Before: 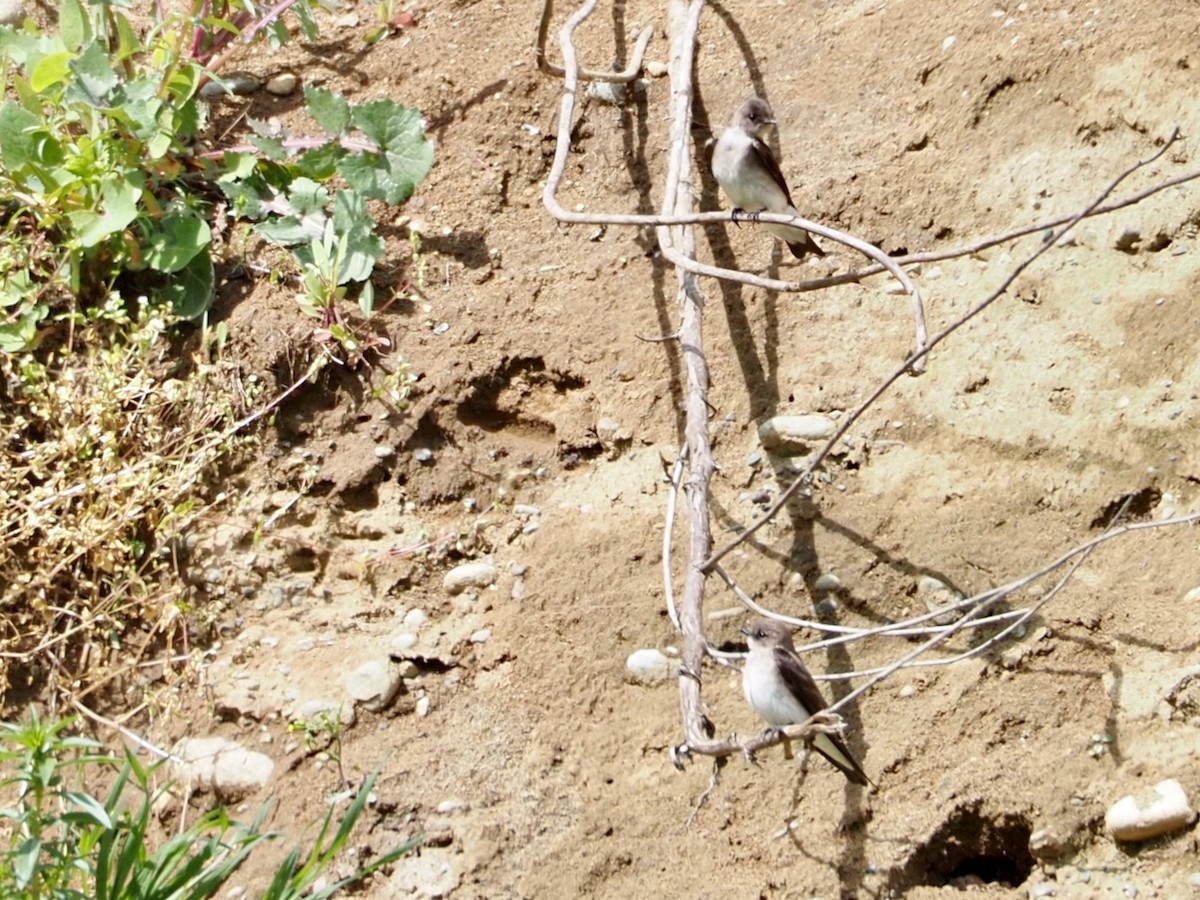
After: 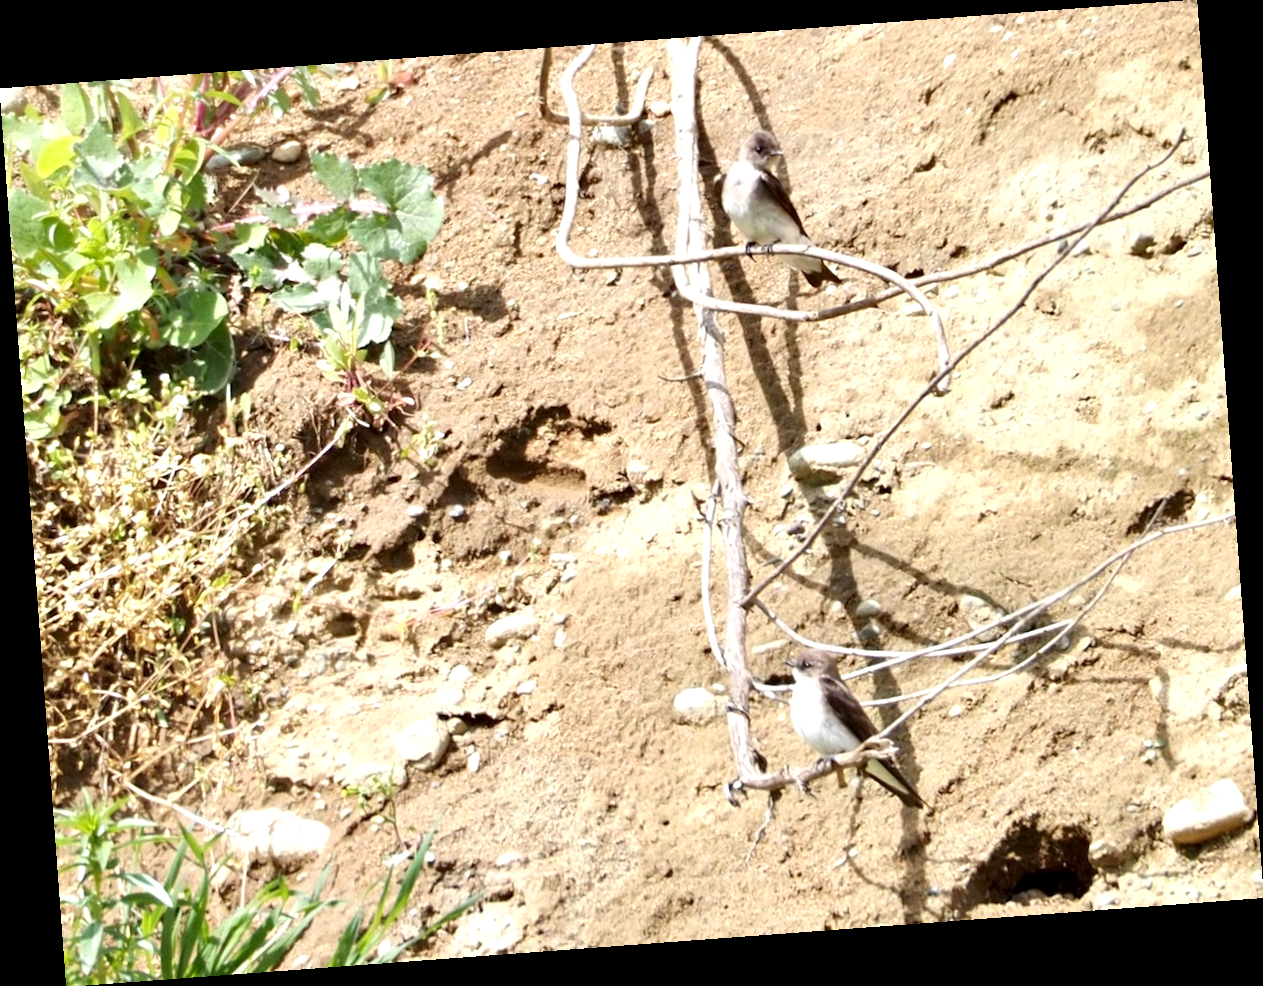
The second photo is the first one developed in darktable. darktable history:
exposure: black level correction 0.001, exposure 0.5 EV, compensate exposure bias true, compensate highlight preservation false
rotate and perspective: rotation -4.25°, automatic cropping off
